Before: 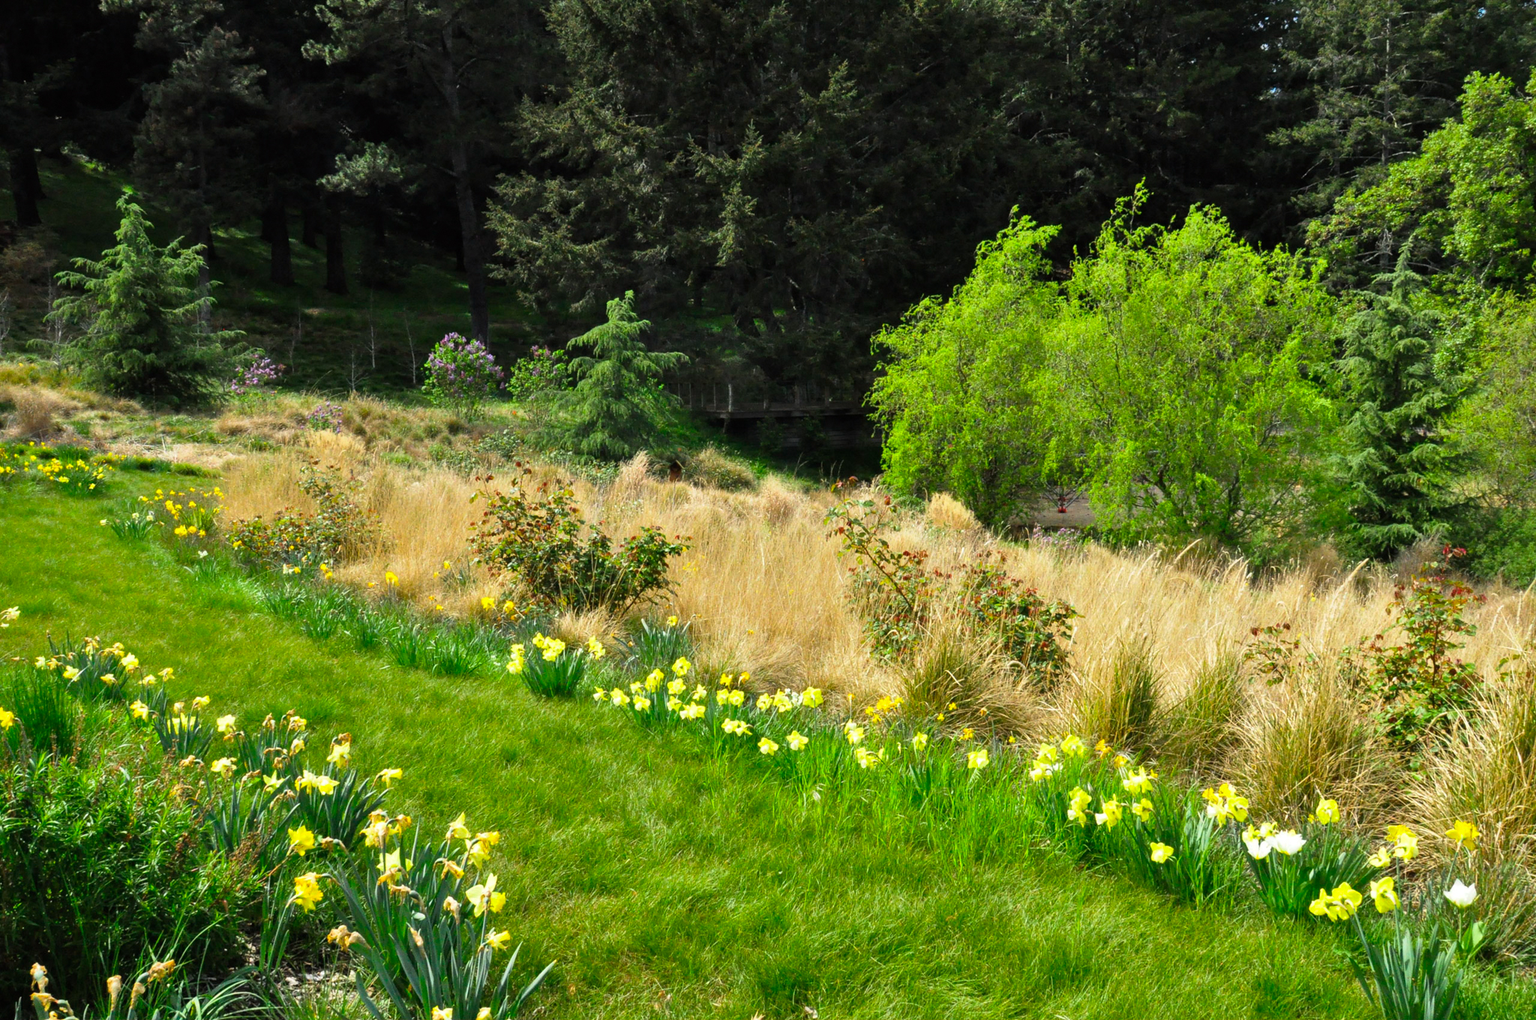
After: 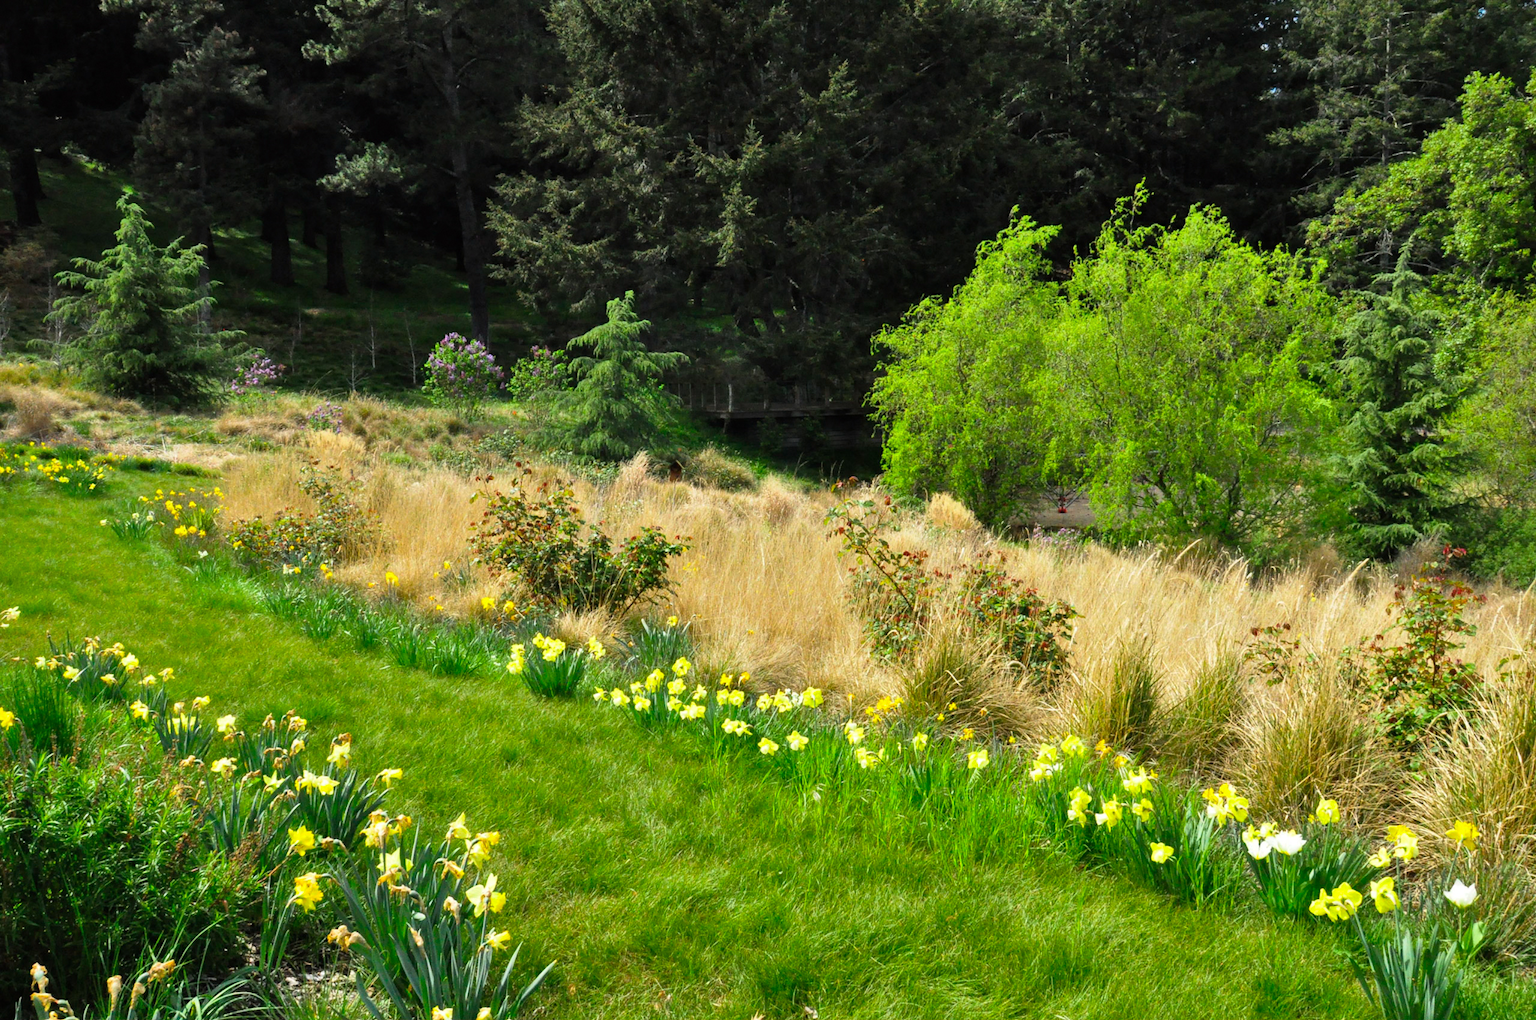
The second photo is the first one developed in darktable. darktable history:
shadows and highlights: radius 336.48, shadows 28.24, soften with gaussian
